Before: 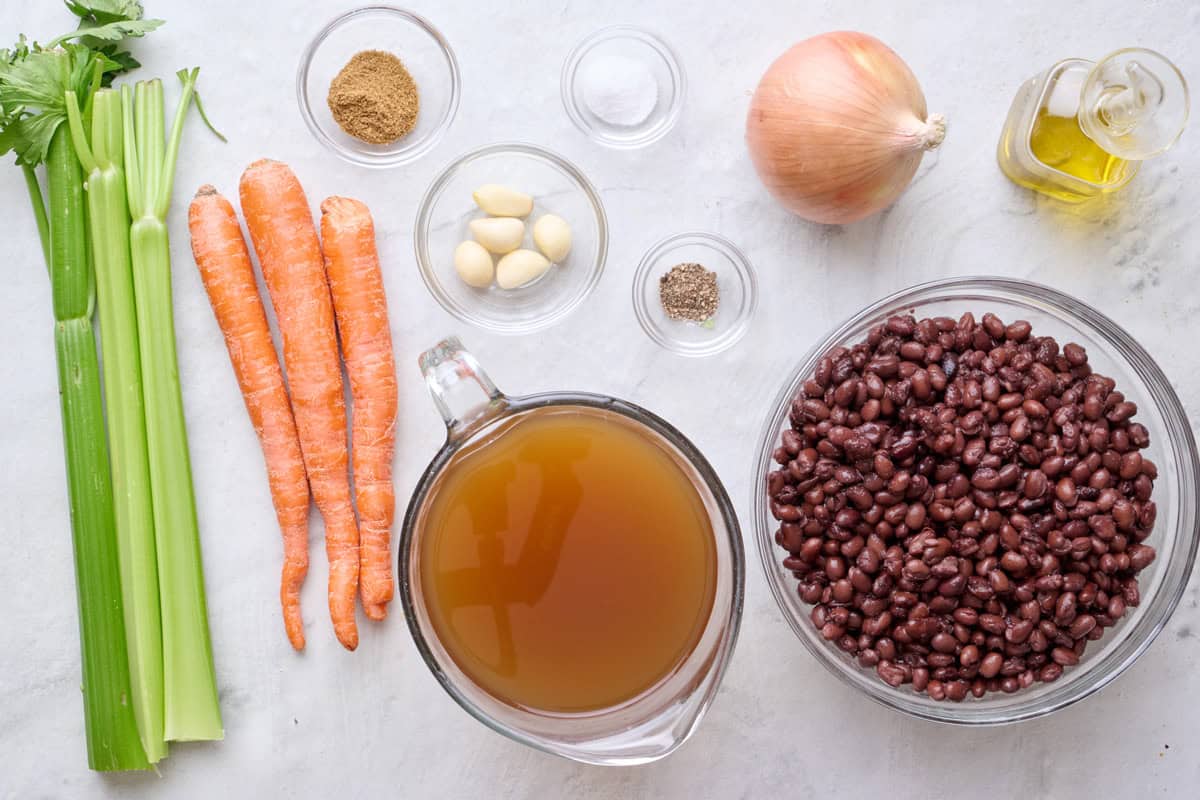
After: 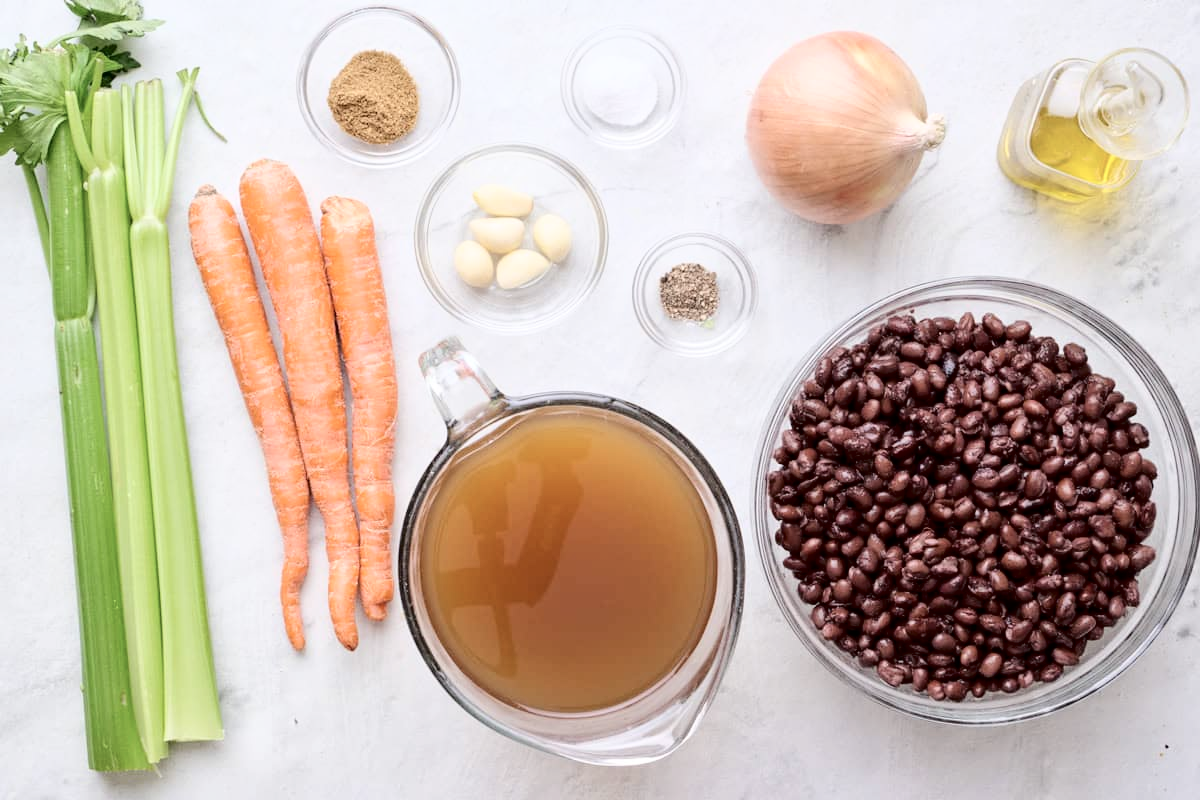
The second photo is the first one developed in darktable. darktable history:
tone curve: curves: ch0 [(0, 0) (0.003, 0) (0.011, 0.002) (0.025, 0.004) (0.044, 0.007) (0.069, 0.015) (0.1, 0.025) (0.136, 0.04) (0.177, 0.09) (0.224, 0.152) (0.277, 0.239) (0.335, 0.335) (0.399, 0.43) (0.468, 0.524) (0.543, 0.621) (0.623, 0.712) (0.709, 0.792) (0.801, 0.871) (0.898, 0.951) (1, 1)], color space Lab, independent channels, preserve colors none
color correction: highlights b* 0.036, saturation 0.83
